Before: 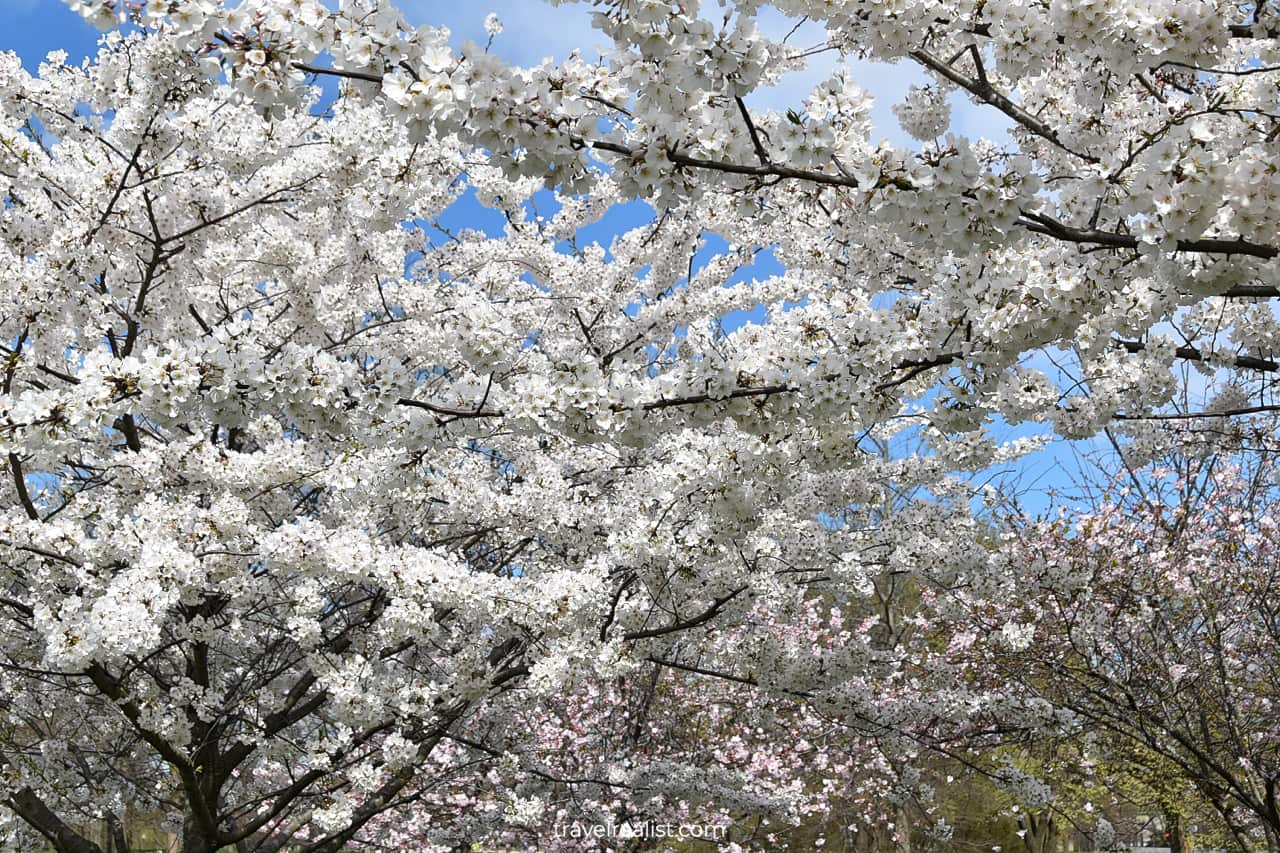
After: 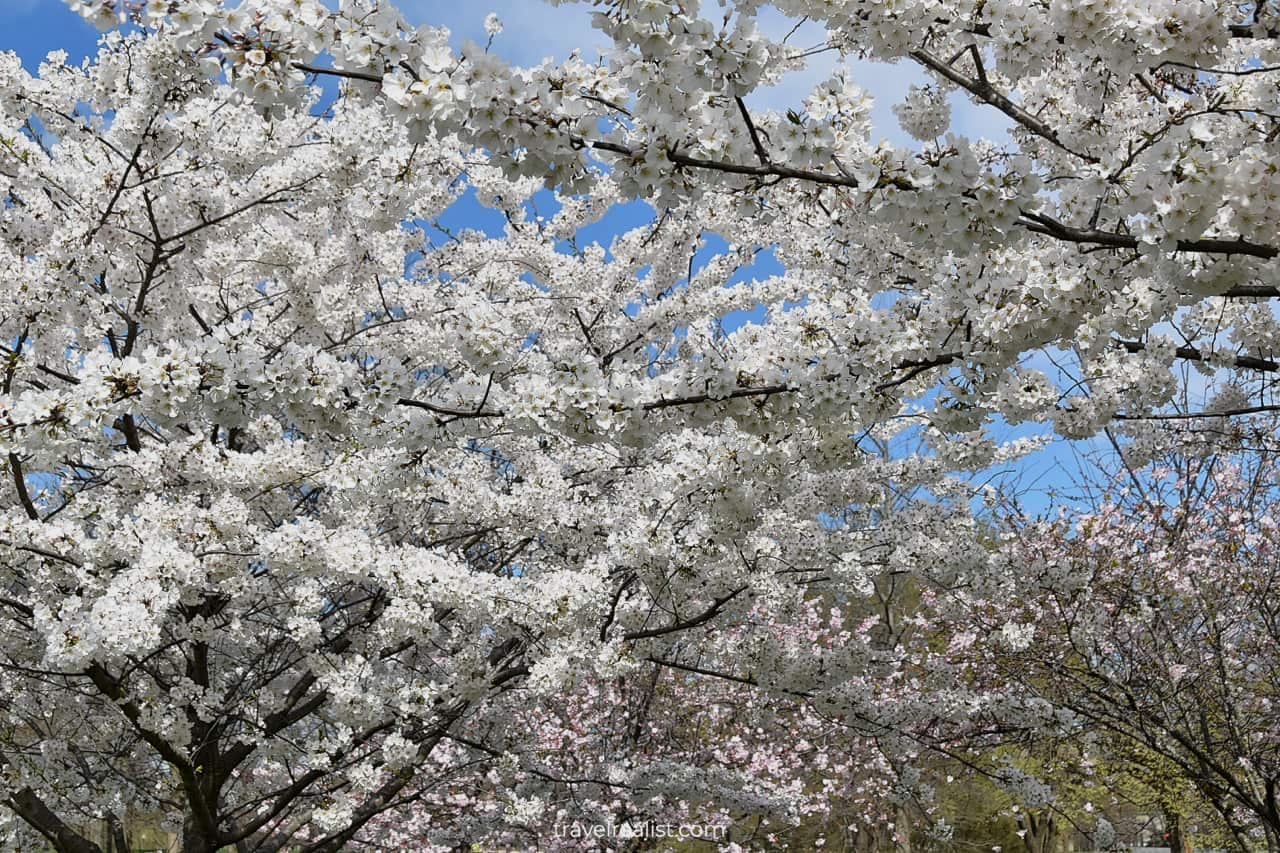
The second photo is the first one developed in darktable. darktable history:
exposure: black level correction 0.001, exposure 1.719 EV, compensate exposure bias true, compensate highlight preservation false
tone equalizer: -8 EV -2 EV, -7 EV -2 EV, -6 EV -2 EV, -5 EV -2 EV, -4 EV -2 EV, -3 EV -2 EV, -2 EV -2 EV, -1 EV -1.63 EV, +0 EV -2 EV
